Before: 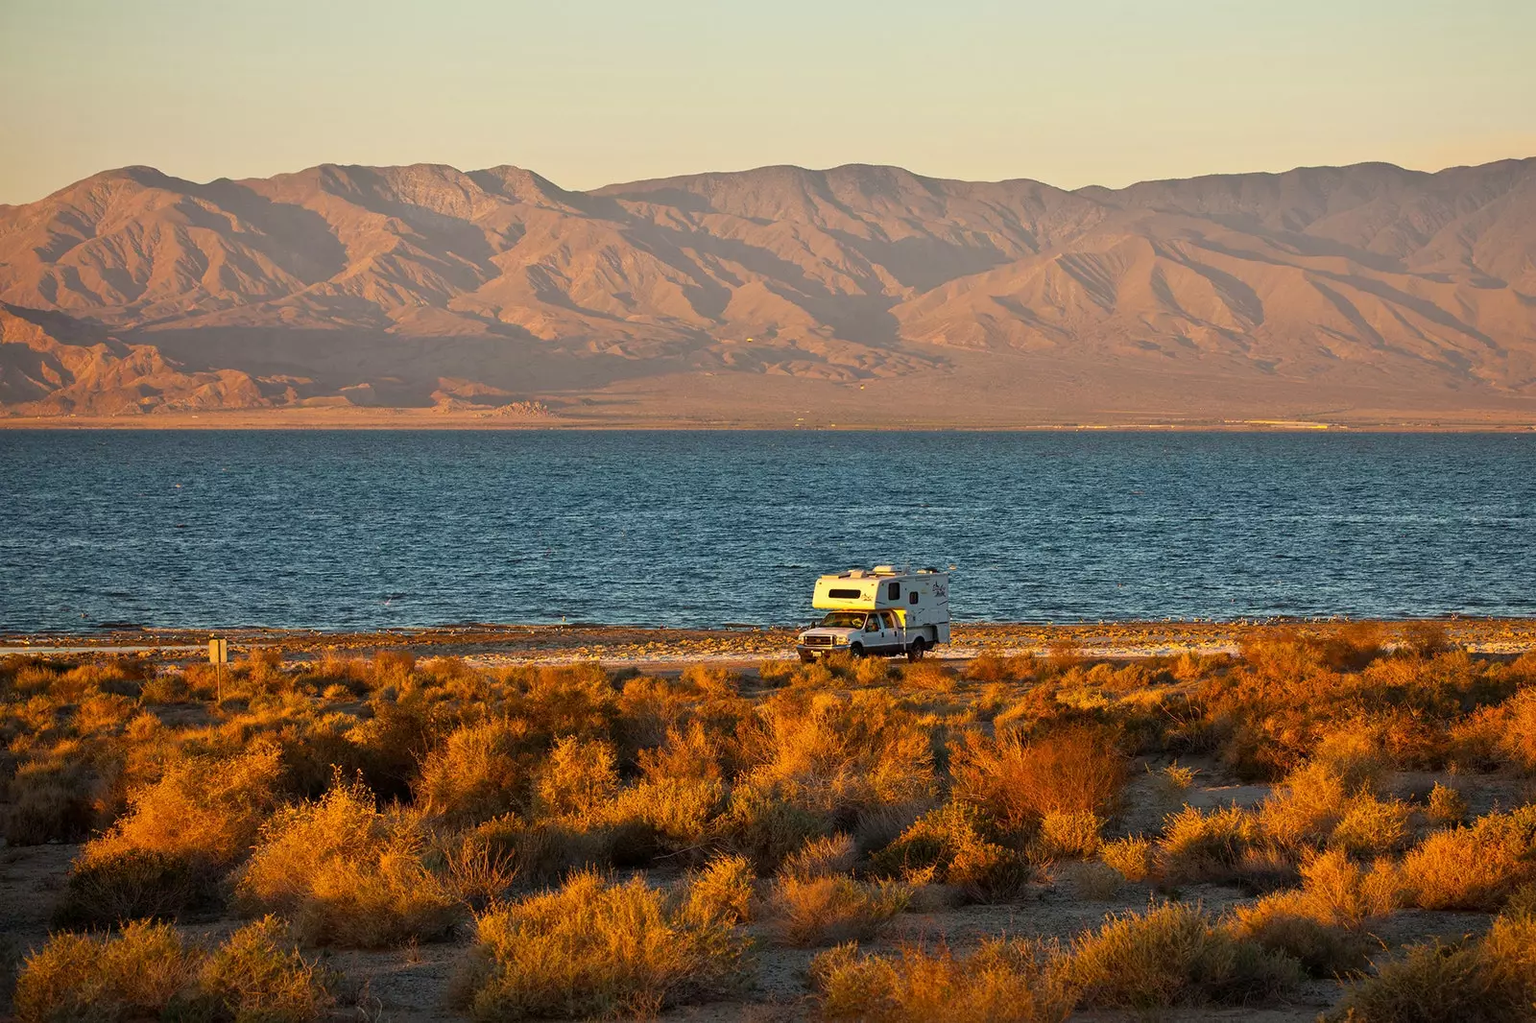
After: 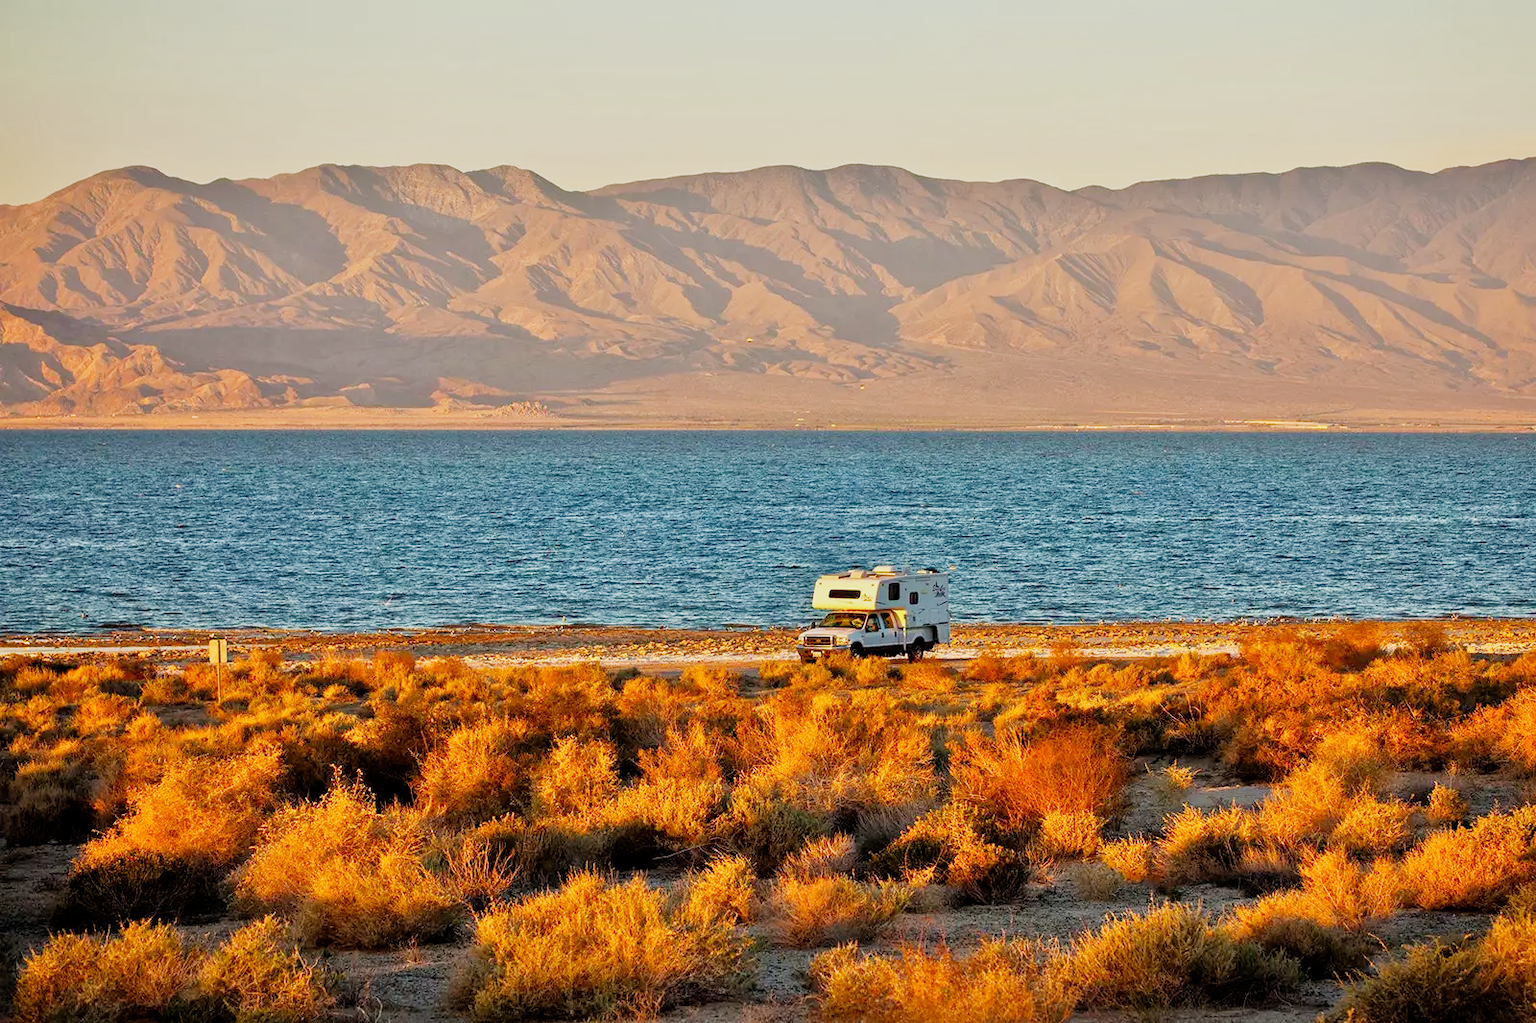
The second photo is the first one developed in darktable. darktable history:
filmic rgb: black relative exposure -16 EV, white relative exposure 5.31 EV, hardness 5.9, contrast 1.25, preserve chrominance no, color science v5 (2021)
tone equalizer: -7 EV 0.15 EV, -6 EV 0.6 EV, -5 EV 1.15 EV, -4 EV 1.33 EV, -3 EV 1.15 EV, -2 EV 0.6 EV, -1 EV 0.15 EV, mask exposure compensation -0.5 EV
